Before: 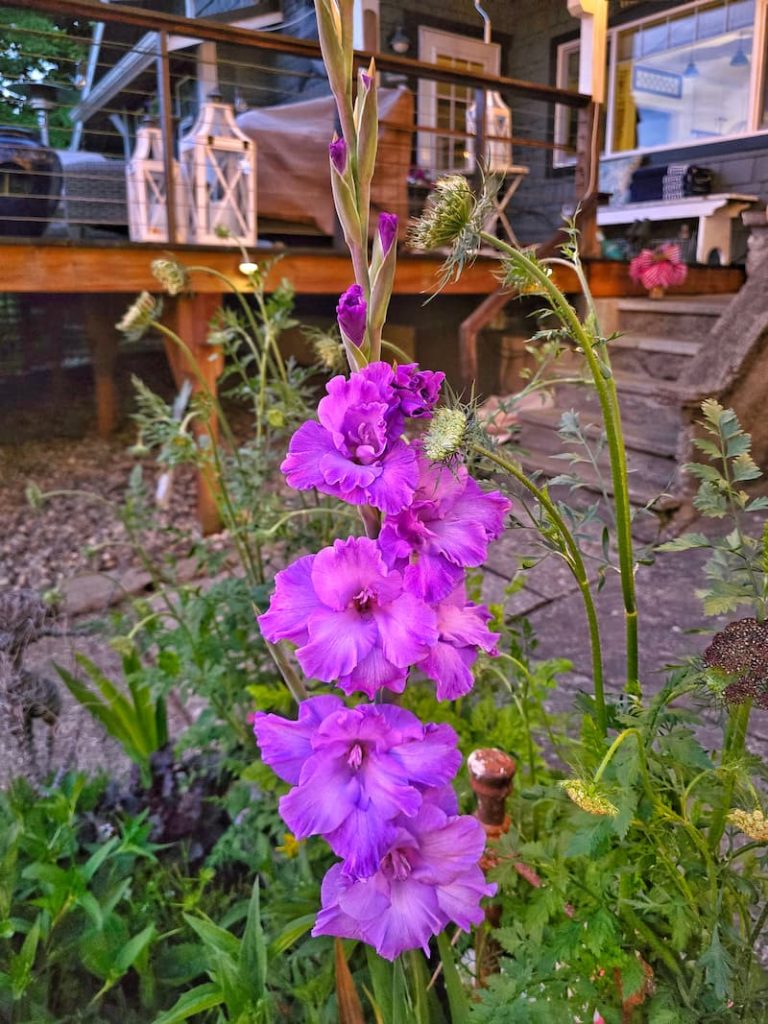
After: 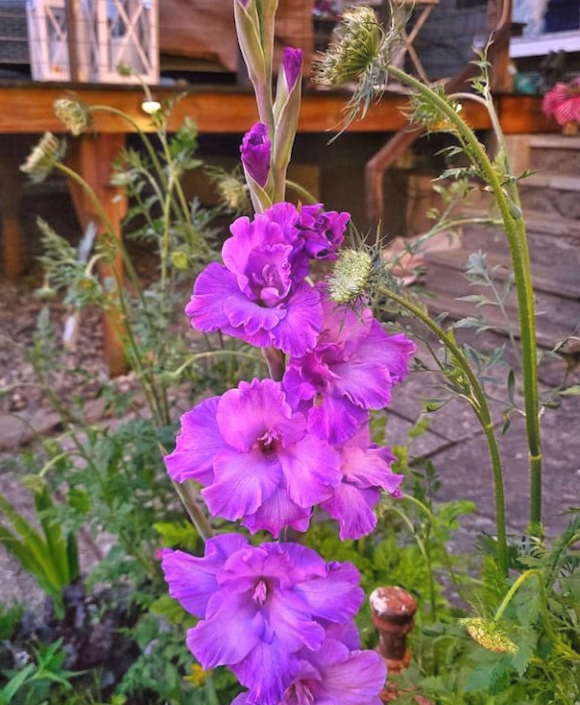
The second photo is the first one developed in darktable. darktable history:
rotate and perspective: rotation 0.074°, lens shift (vertical) 0.096, lens shift (horizontal) -0.041, crop left 0.043, crop right 0.952, crop top 0.024, crop bottom 0.979
crop: left 9.712%, top 16.928%, right 10.845%, bottom 12.332%
haze removal: strength -0.1, adaptive false
